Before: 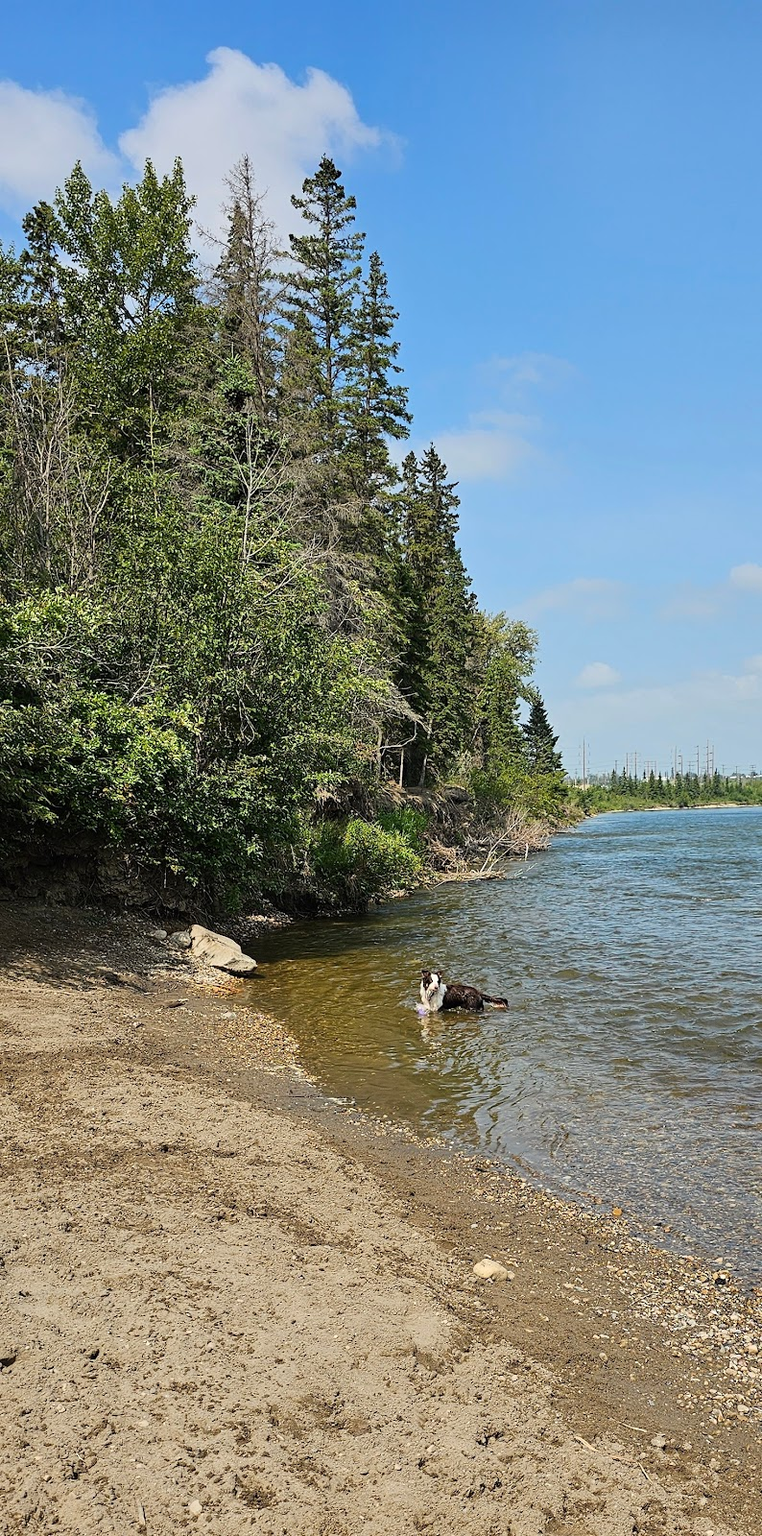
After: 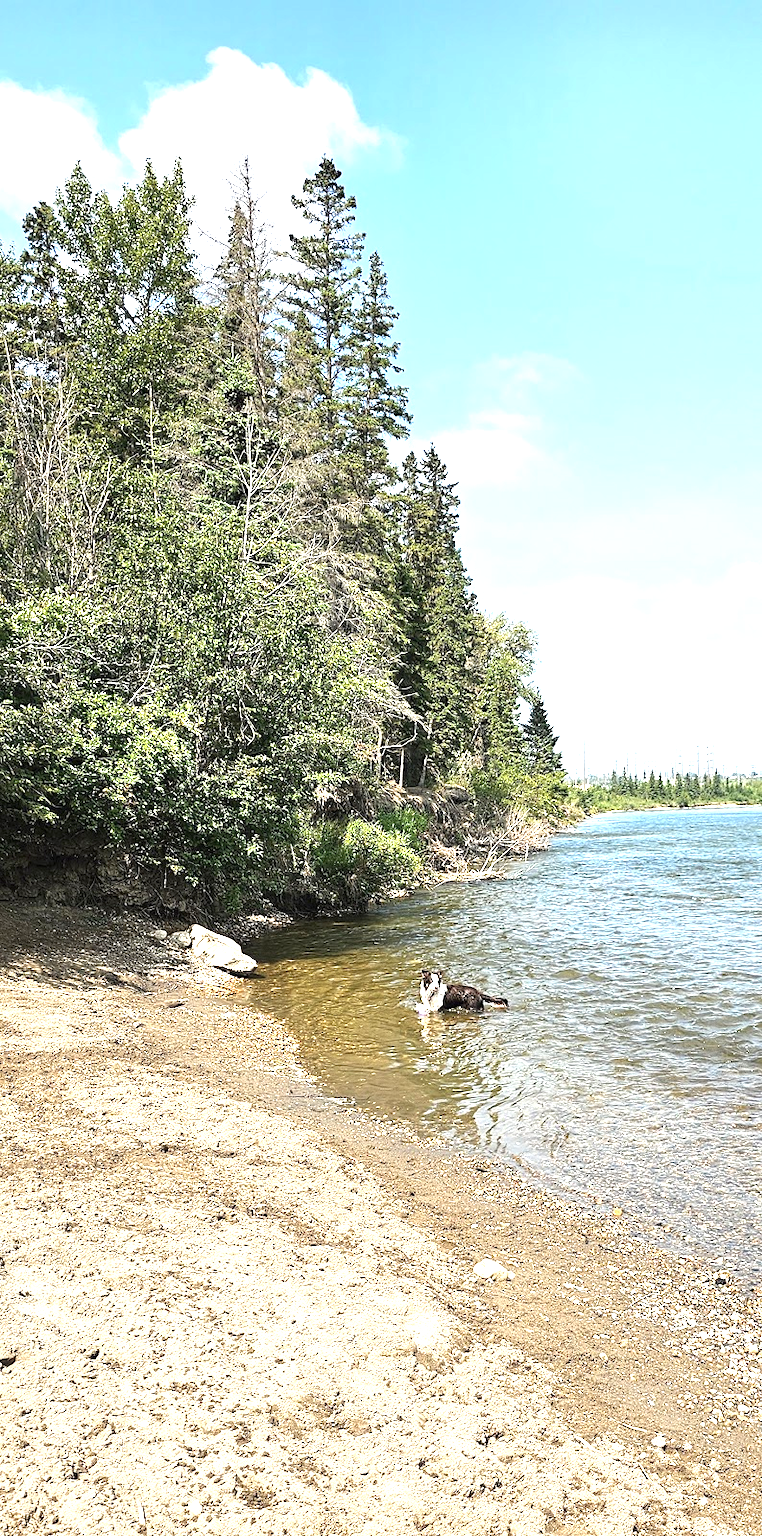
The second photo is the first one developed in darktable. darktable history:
color correction: highlights b* 0.05, saturation 0.818
exposure: black level correction 0, exposure 1.505 EV, compensate highlight preservation false
